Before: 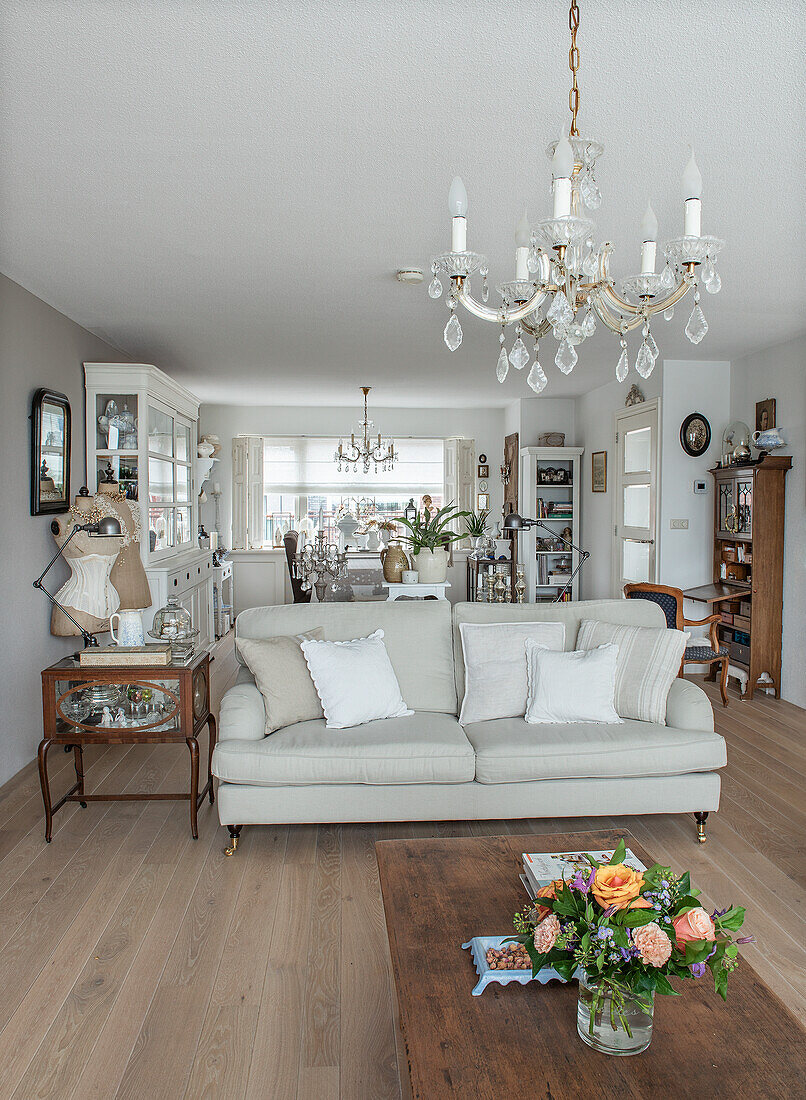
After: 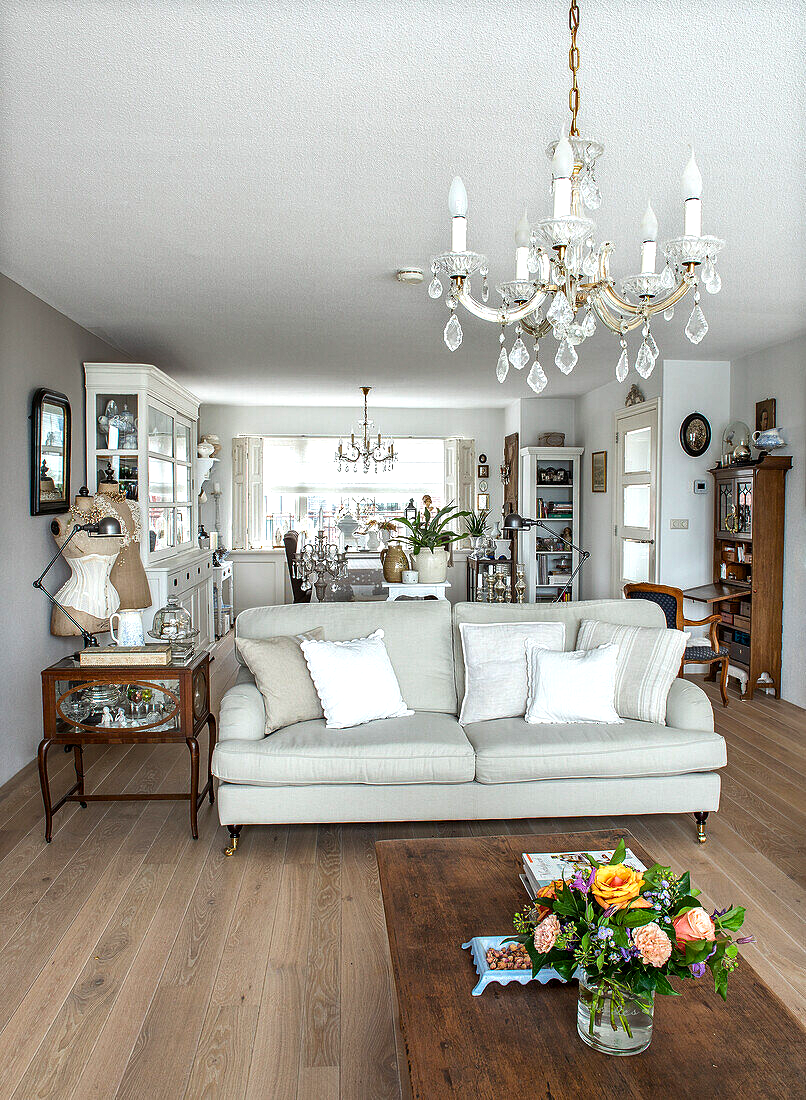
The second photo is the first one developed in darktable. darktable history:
local contrast: mode bilateral grid, contrast 20, coarseness 99, detail 150%, midtone range 0.2
color balance rgb: shadows lift › hue 85.51°, perceptual saturation grading › global saturation 29.712%, perceptual brilliance grading › highlights 13.06%, perceptual brilliance grading › mid-tones 8.392%, perceptual brilliance grading › shadows -17.231%
